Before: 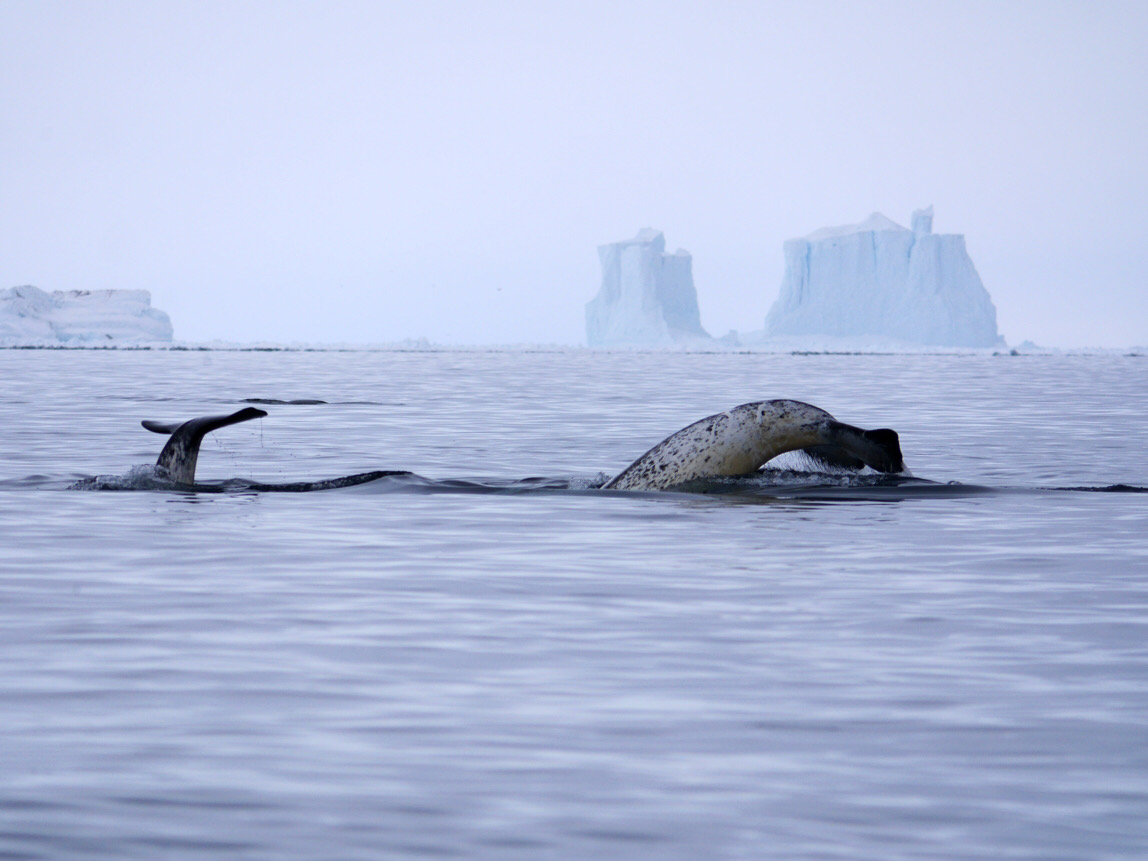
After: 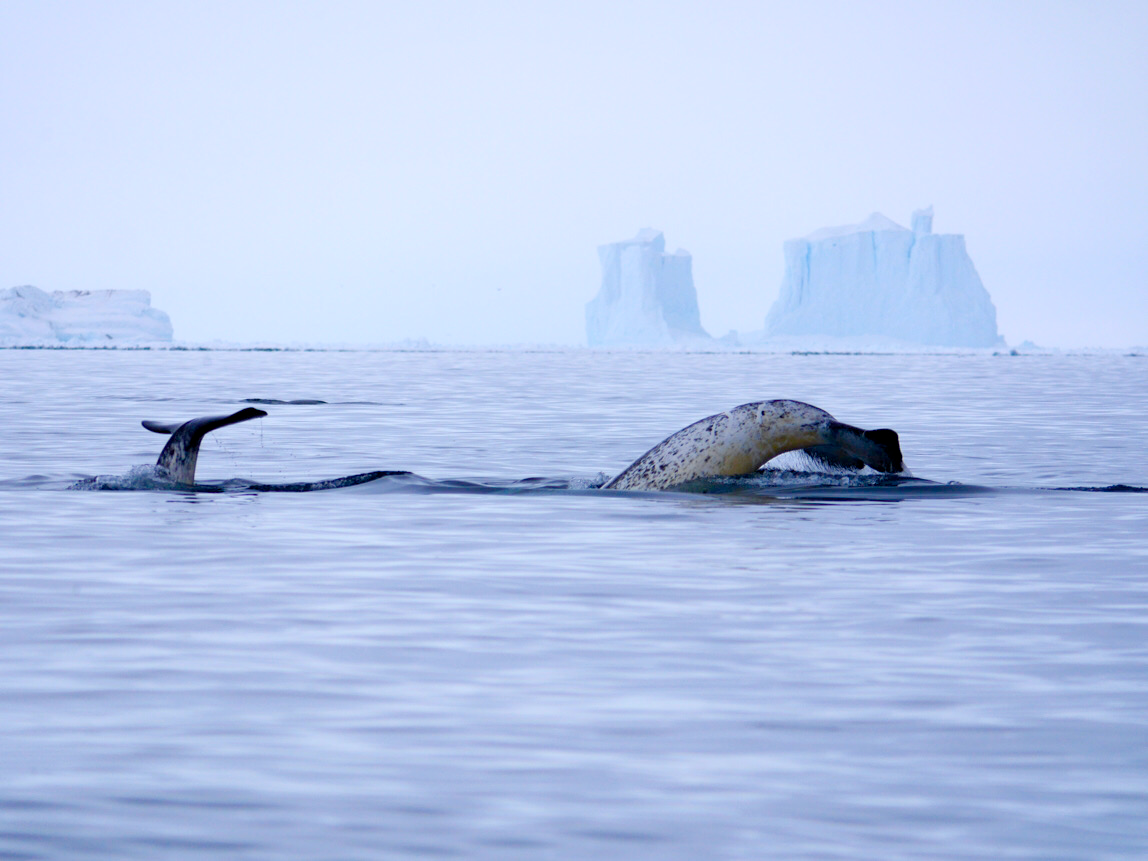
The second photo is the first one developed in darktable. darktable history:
color balance rgb: perceptual saturation grading › global saturation 20%, perceptual saturation grading › highlights -25%, perceptual saturation grading › shadows 50.52%, global vibrance 40.24%
white balance: red 0.988, blue 1.017
